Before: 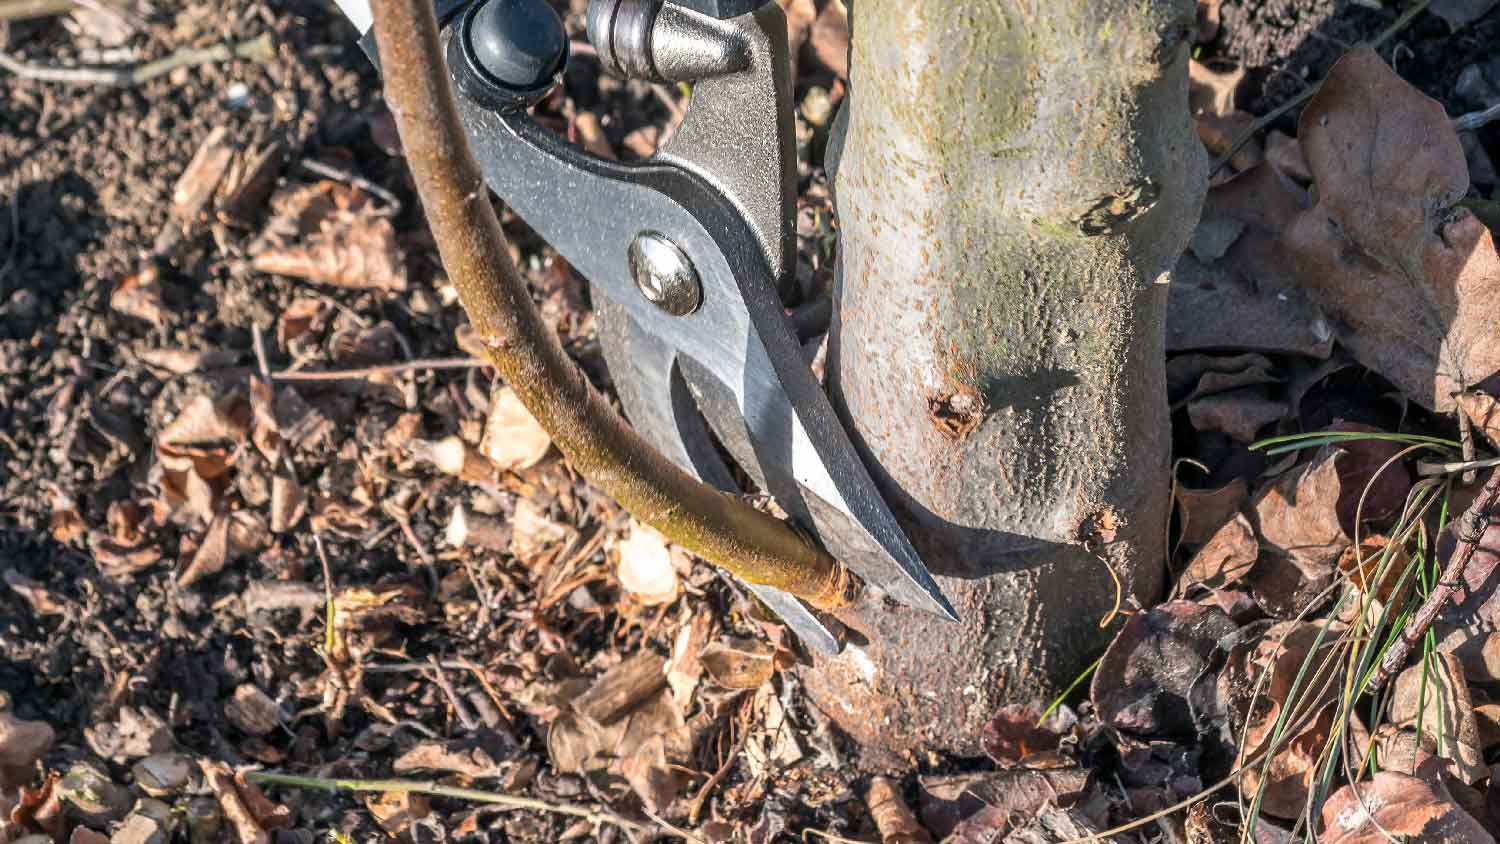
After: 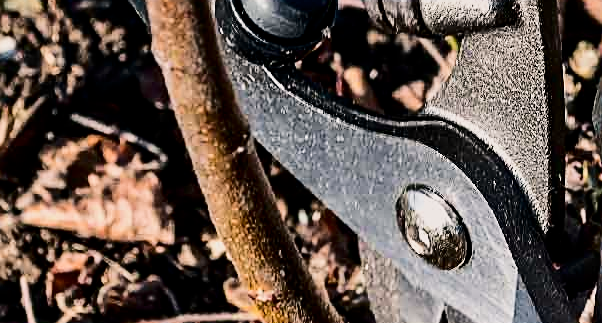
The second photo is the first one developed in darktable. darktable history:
contrast brightness saturation: contrast 0.236, brightness -0.243, saturation 0.145
filmic rgb: black relative exposure -5.02 EV, white relative exposure 3.96 EV, hardness 2.9, contrast 1.403, highlights saturation mix -29.3%
crop: left 15.501%, top 5.456%, right 44.315%, bottom 56.272%
sharpen: on, module defaults
shadows and highlights: shadows 37.38, highlights -27.45, highlights color adjustment 89.12%, soften with gaussian
levels: levels [0, 0.492, 0.984]
color balance rgb: shadows lift › luminance -20.4%, highlights gain › chroma 1.4%, highlights gain › hue 51.19°, perceptual saturation grading › global saturation -0.039%, contrast -10.27%
